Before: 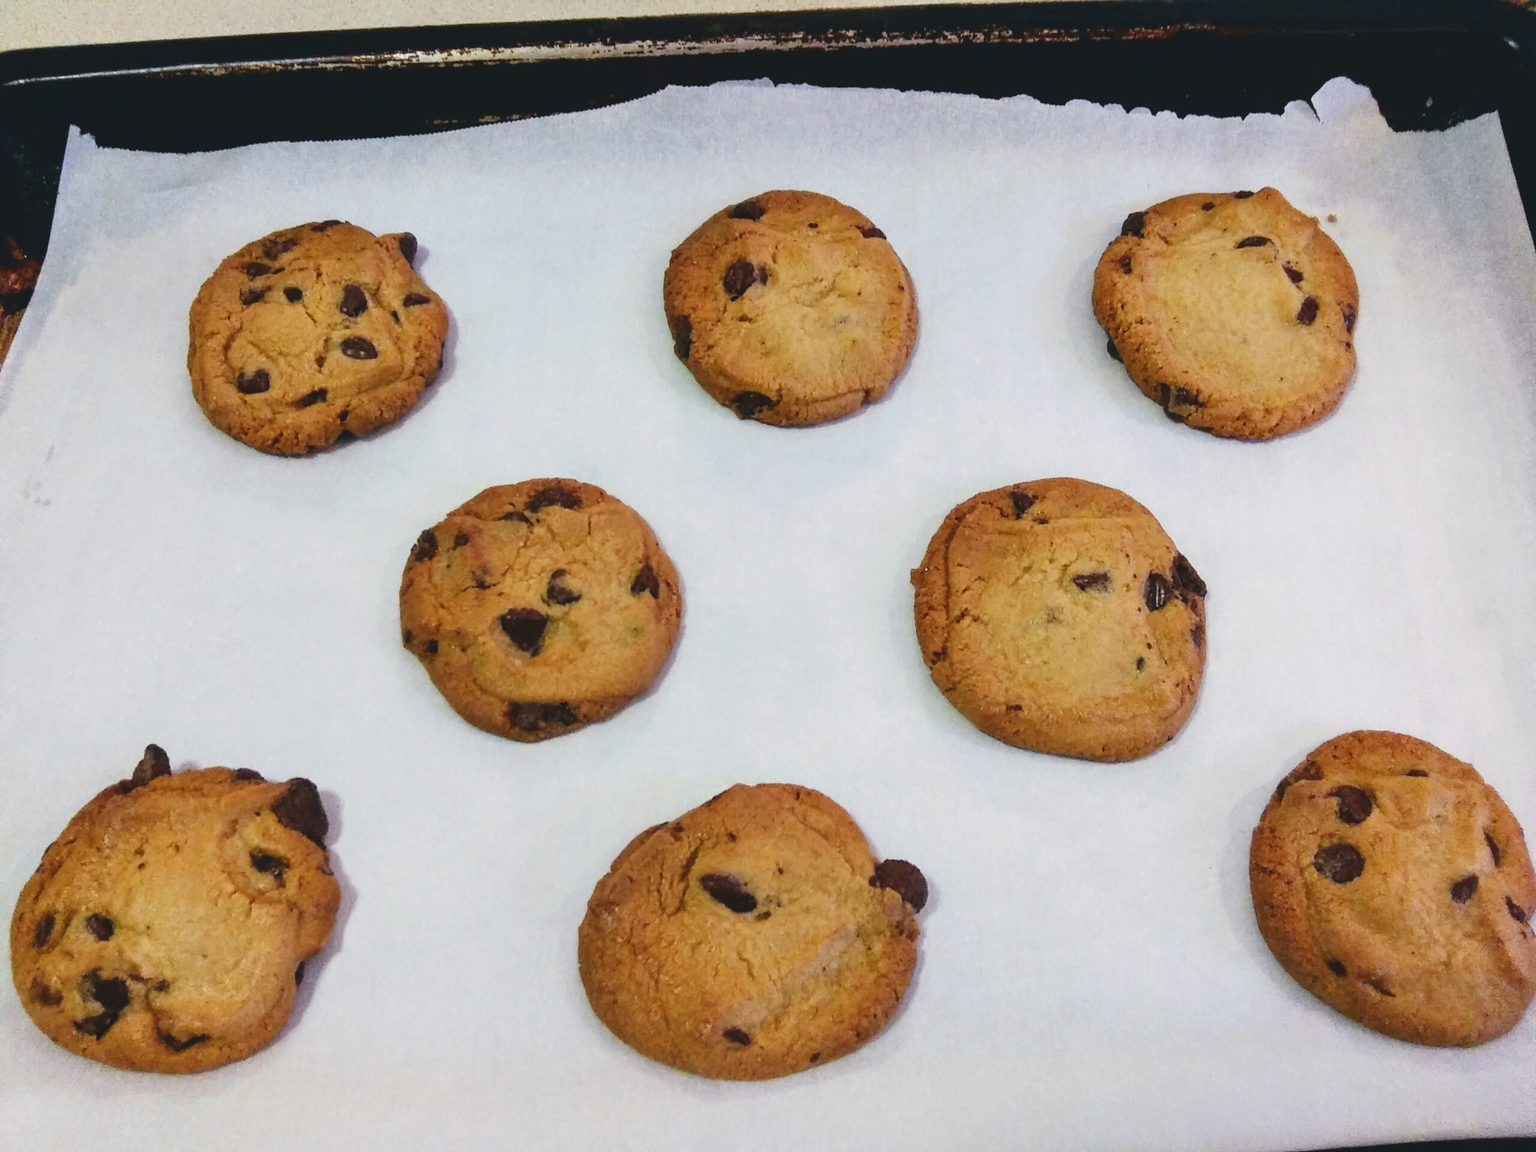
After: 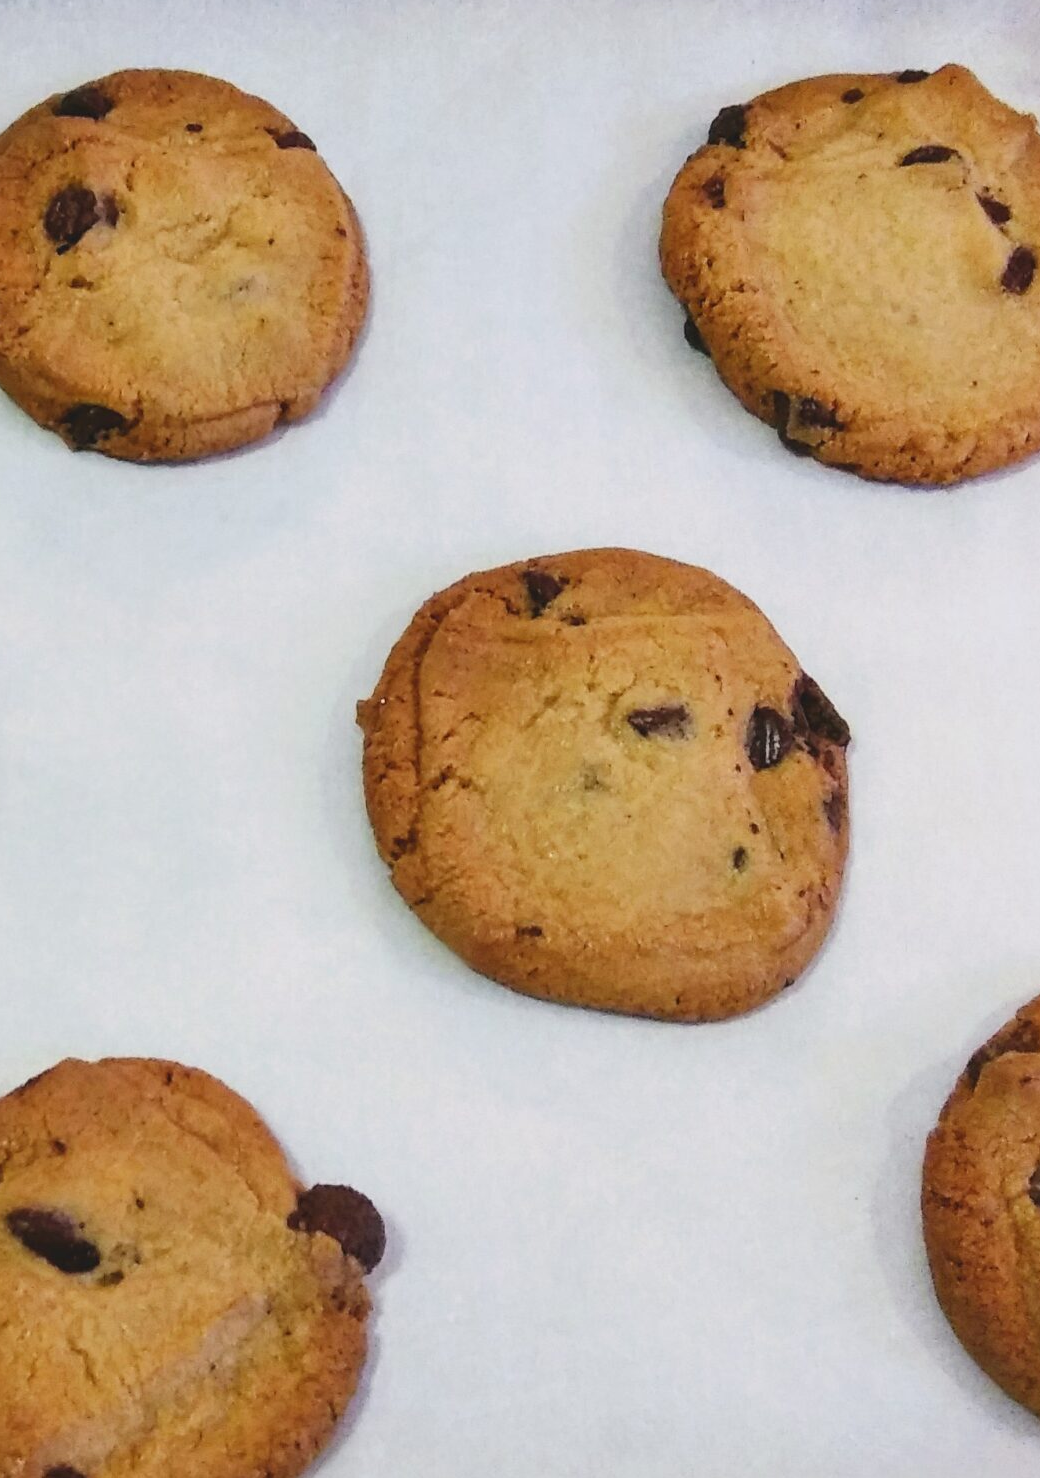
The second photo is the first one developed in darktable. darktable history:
crop: left 45.372%, top 12.969%, right 13.976%, bottom 10.037%
